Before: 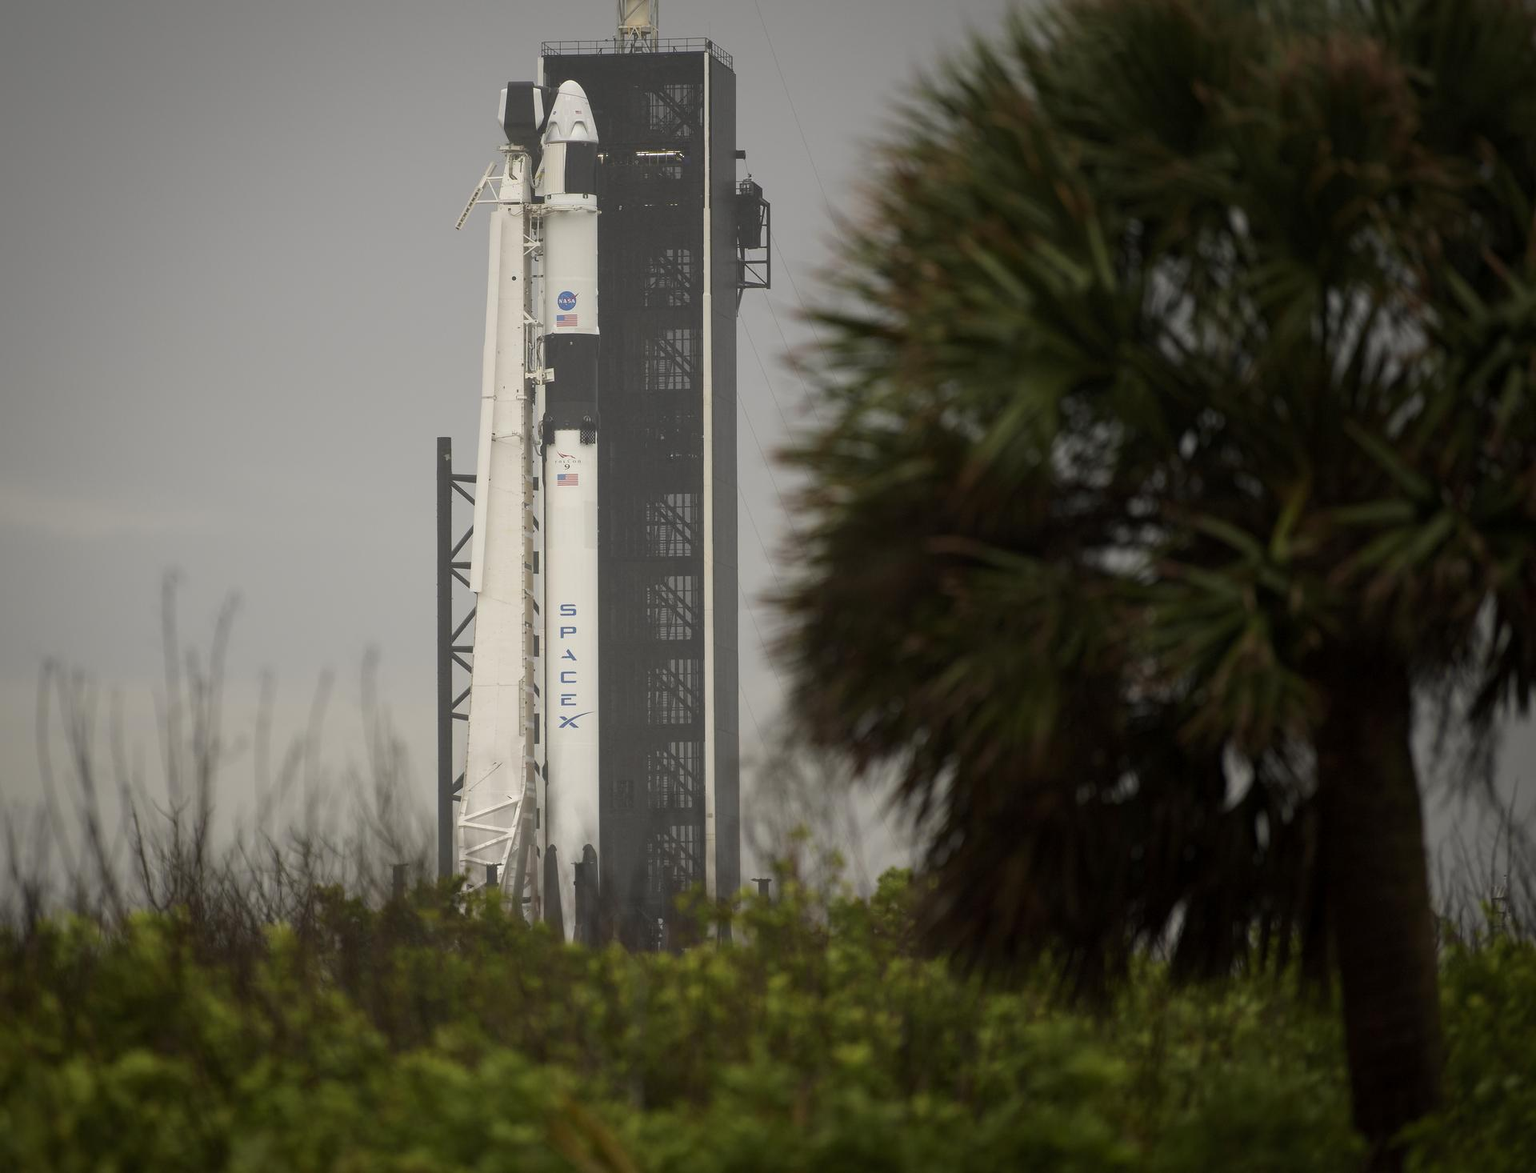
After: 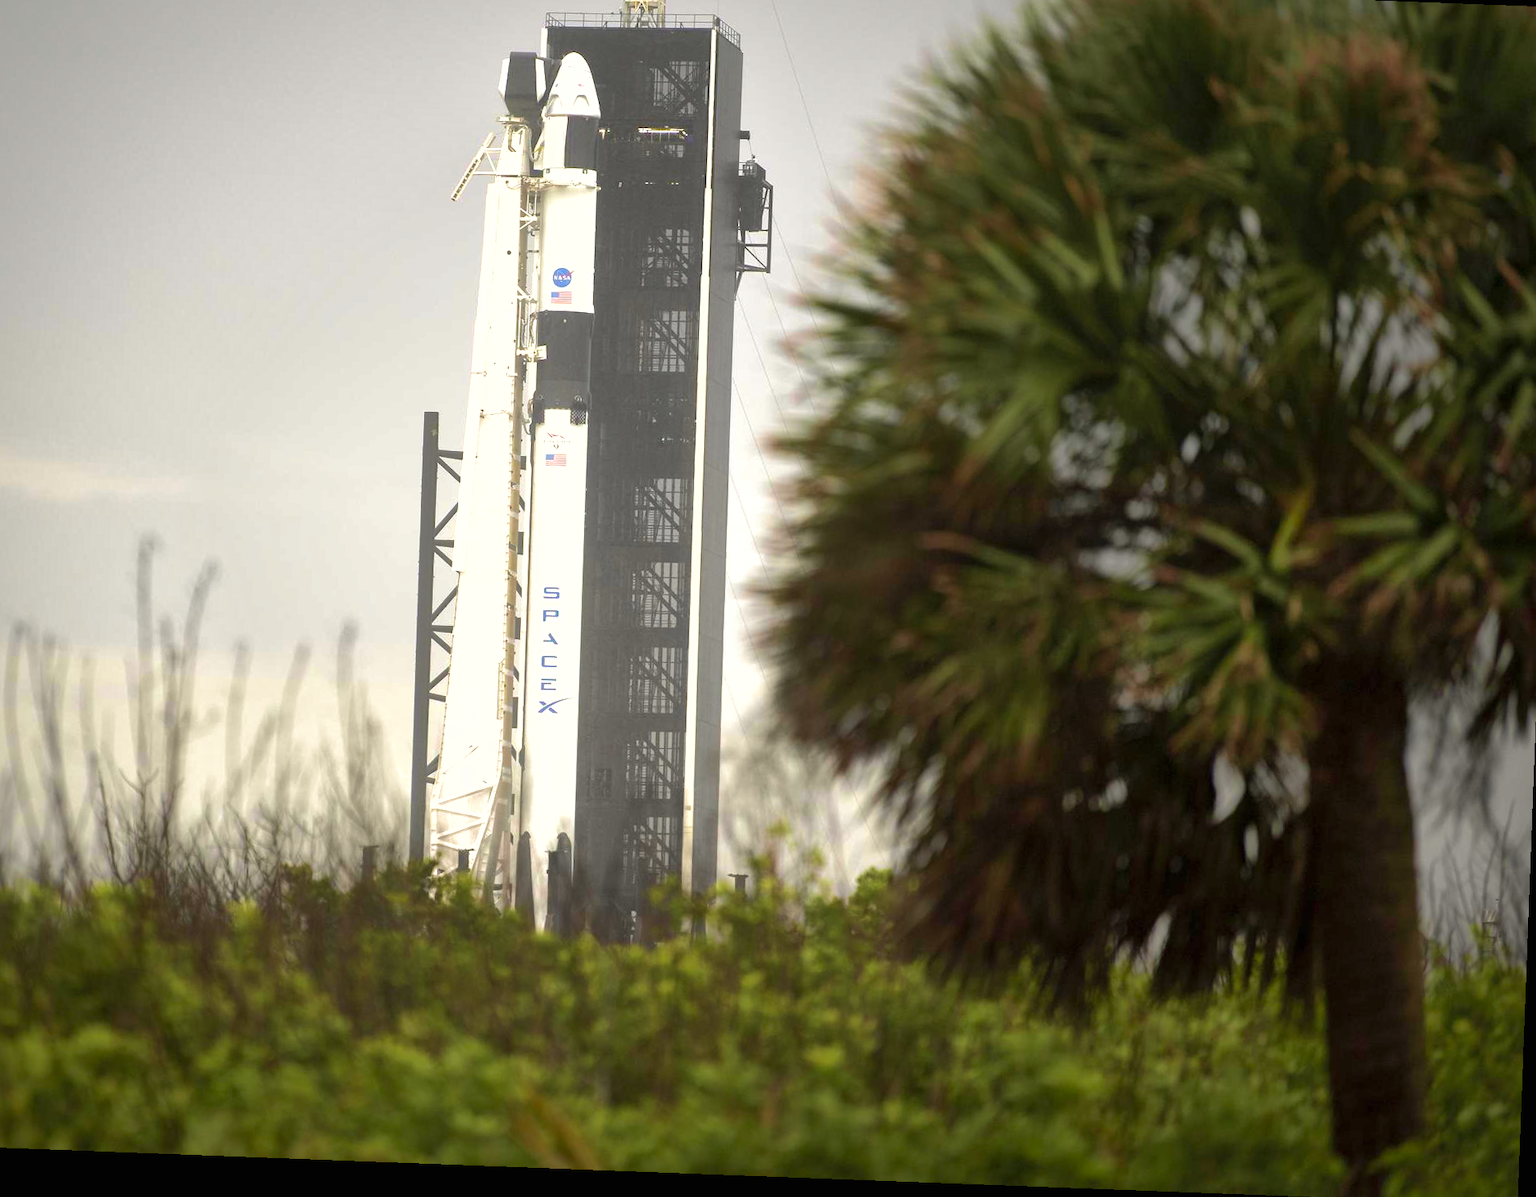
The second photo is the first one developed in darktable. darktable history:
crop and rotate: angle -2.15°, left 3.12%, top 4.103%, right 1.542%, bottom 0.505%
velvia: on, module defaults
exposure: black level correction 0, exposure 0.702 EV, compensate highlight preservation false
tone equalizer: -8 EV 0.001 EV, -7 EV -0.002 EV, -6 EV 0.002 EV, -5 EV -0.026 EV, -4 EV -0.12 EV, -3 EV -0.136 EV, -2 EV 0.249 EV, -1 EV 0.713 EV, +0 EV 0.482 EV
shadows and highlights: shadows color adjustment 97.67%
contrast brightness saturation: contrast 0.039, saturation 0.155
